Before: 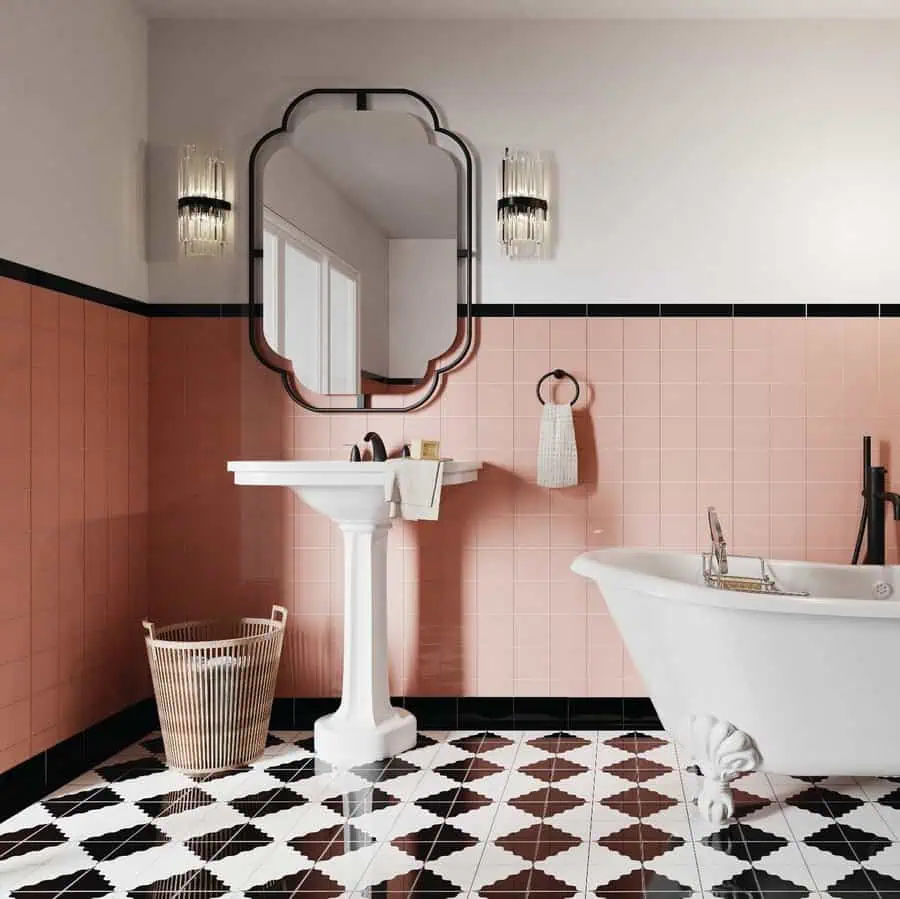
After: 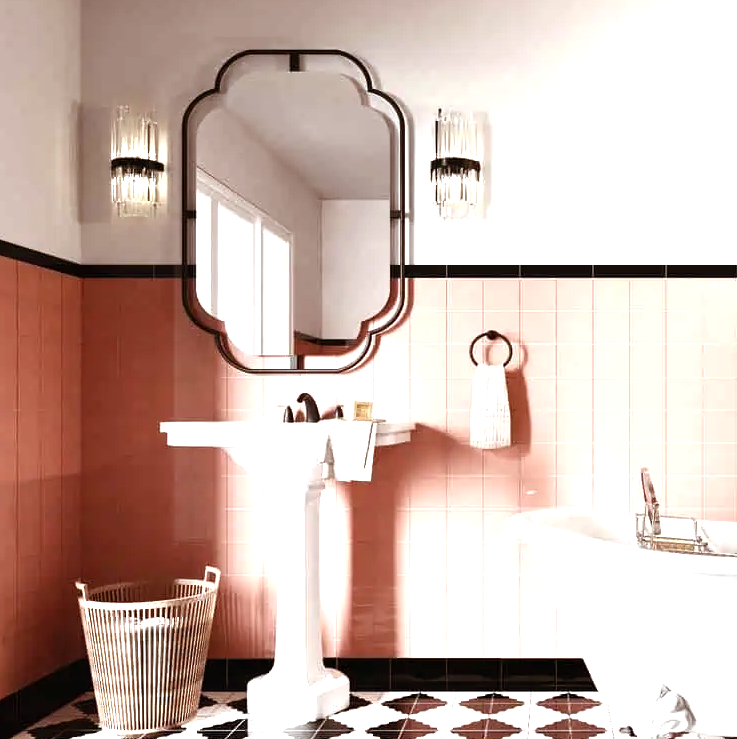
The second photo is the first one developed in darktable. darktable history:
levels: gray 50.72%, levels [0, 0.476, 0.951]
crop and rotate: left 7.516%, top 4.43%, right 10.525%, bottom 13.266%
color balance rgb: shadows lift › chroma 9.949%, shadows lift › hue 47.17°, linear chroma grading › shadows -7.109%, linear chroma grading › highlights -7.284%, linear chroma grading › global chroma -10.358%, linear chroma grading › mid-tones -8.188%, perceptual saturation grading › global saturation 1.279%, perceptual saturation grading › highlights -2.876%, perceptual saturation grading › mid-tones 3.475%, perceptual saturation grading › shadows 7.26%, perceptual brilliance grading › global brilliance 12.532%, perceptual brilliance grading › highlights 15.197%
